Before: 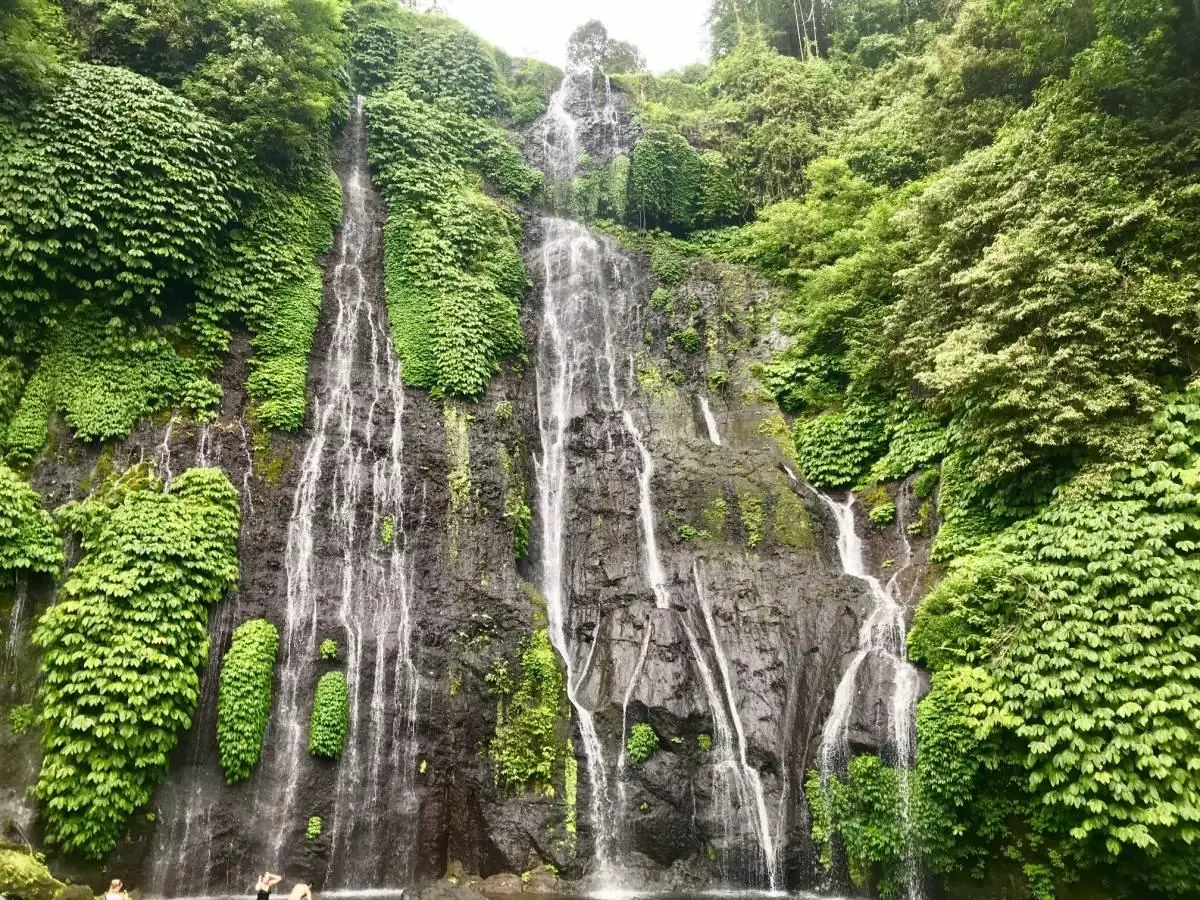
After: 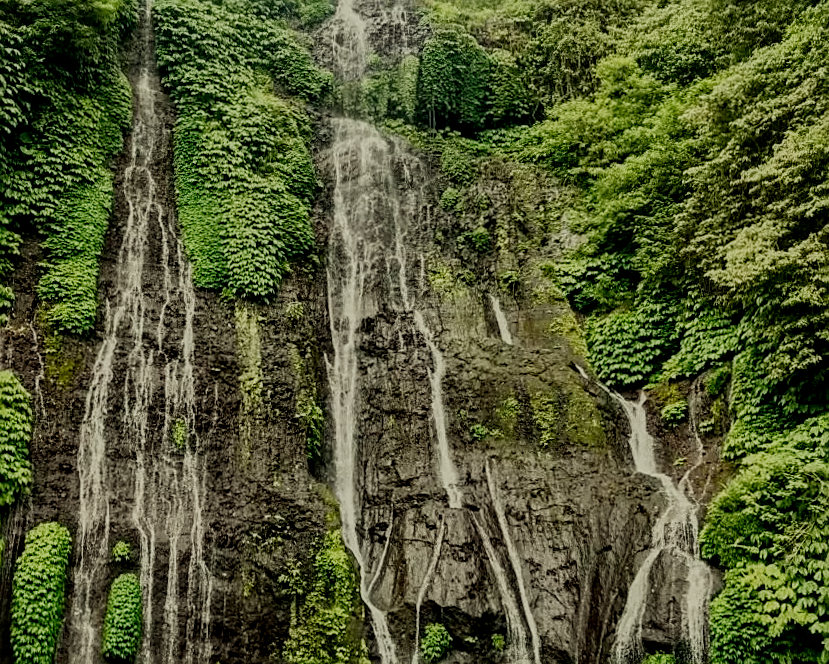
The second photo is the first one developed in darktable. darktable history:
sharpen: on, module defaults
filmic rgb: middle gray luminance 29%, black relative exposure -10.3 EV, white relative exposure 5.5 EV, threshold 6 EV, target black luminance 0%, hardness 3.95, latitude 2.04%, contrast 1.132, highlights saturation mix 5%, shadows ↔ highlights balance 15.11%, add noise in highlights 0, preserve chrominance no, color science v3 (2019), use custom middle-gray values true, iterations of high-quality reconstruction 0, contrast in highlights soft, enable highlight reconstruction true
crop and rotate: left 17.046%, top 10.659%, right 12.989%, bottom 14.553%
exposure: exposure -0.36 EV, compensate highlight preservation false
color calibration: illuminant Planckian (black body), x 0.368, y 0.361, temperature 4275.92 K
rotate and perspective: rotation -0.45°, automatic cropping original format, crop left 0.008, crop right 0.992, crop top 0.012, crop bottom 0.988
local contrast: on, module defaults
white balance: red 1.08, blue 0.791
